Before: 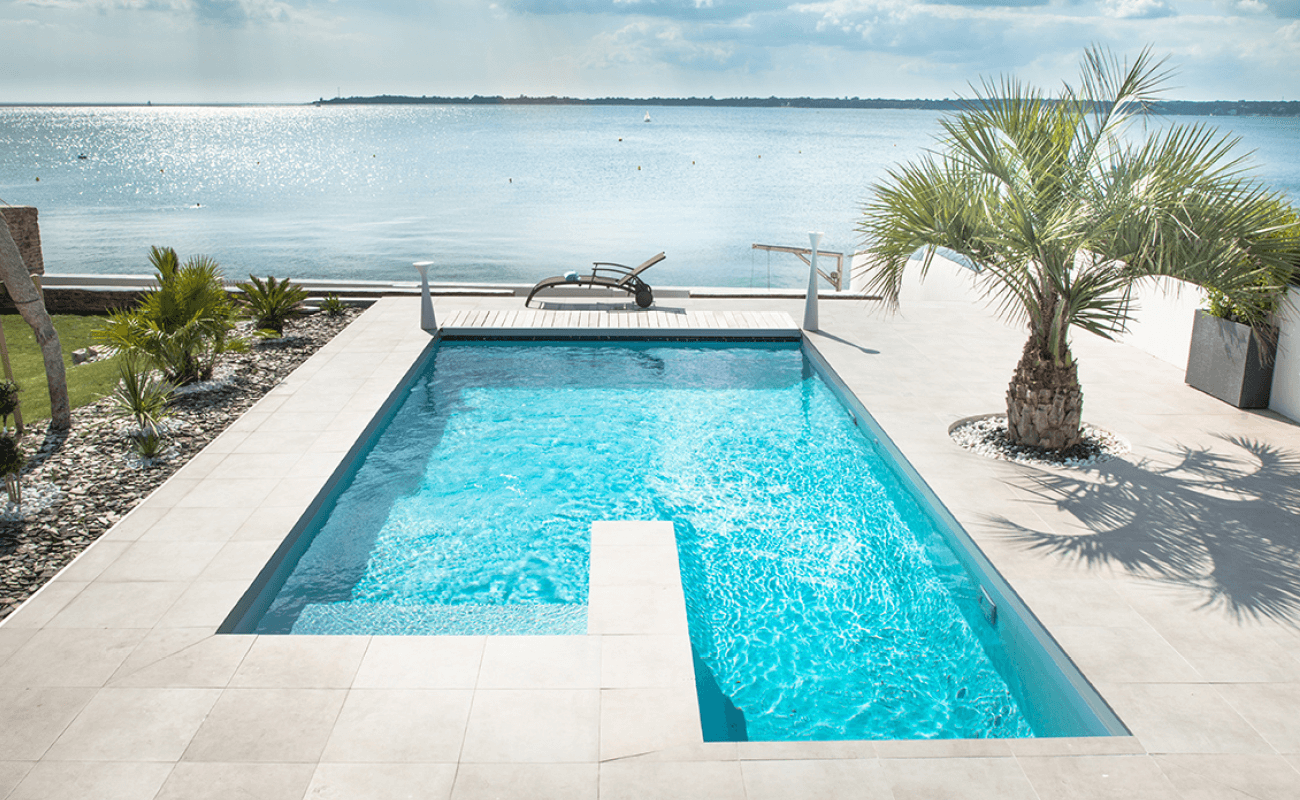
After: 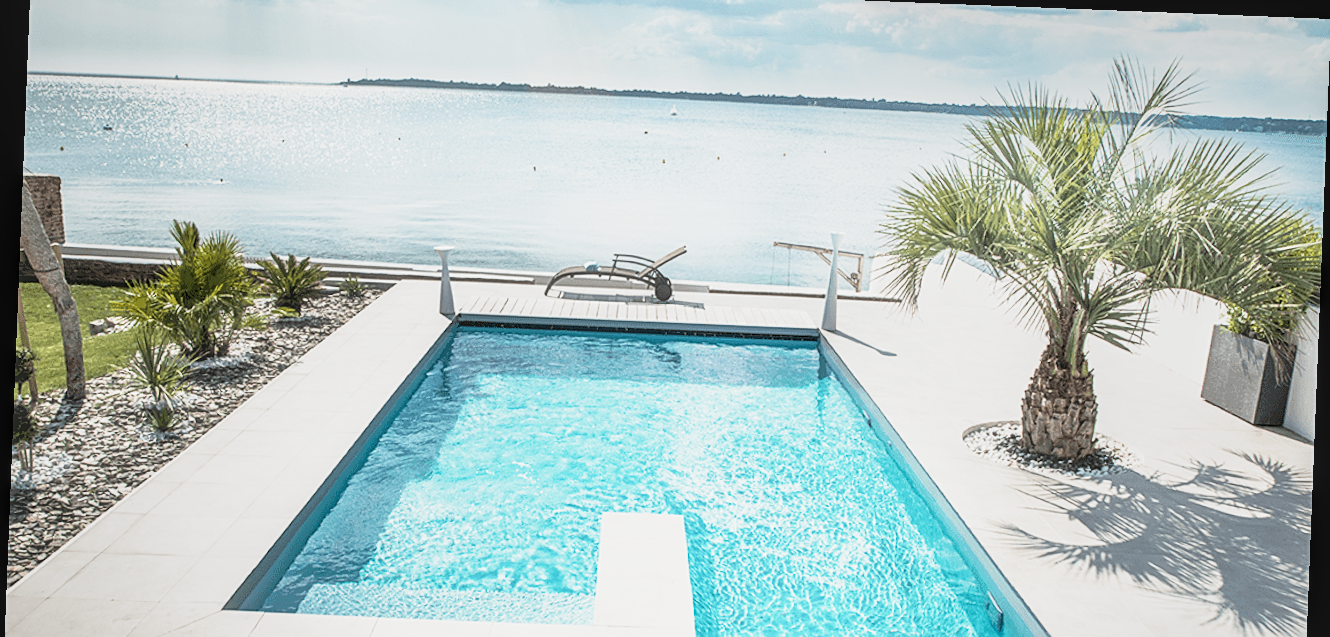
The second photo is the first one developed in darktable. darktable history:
rotate and perspective: rotation 2.27°, automatic cropping off
contrast brightness saturation: contrast 0.05
local contrast: on, module defaults
sharpen: on, module defaults
haze removal: strength -0.1, adaptive false
base curve: curves: ch0 [(0, 0) (0.088, 0.125) (0.176, 0.251) (0.354, 0.501) (0.613, 0.749) (1, 0.877)], preserve colors none
exposure: black level correction 0.001, compensate highlight preservation false
crop: top 3.857%, bottom 21.132%
